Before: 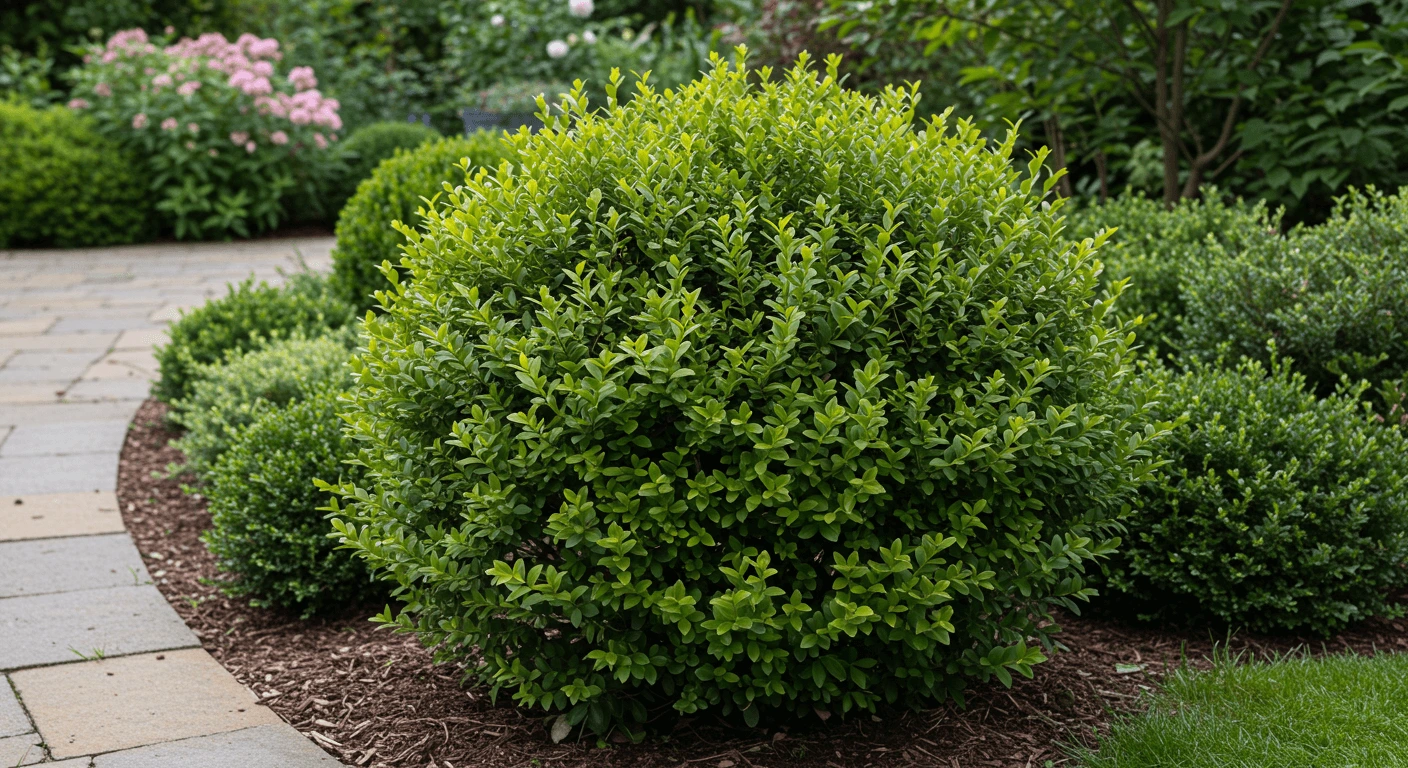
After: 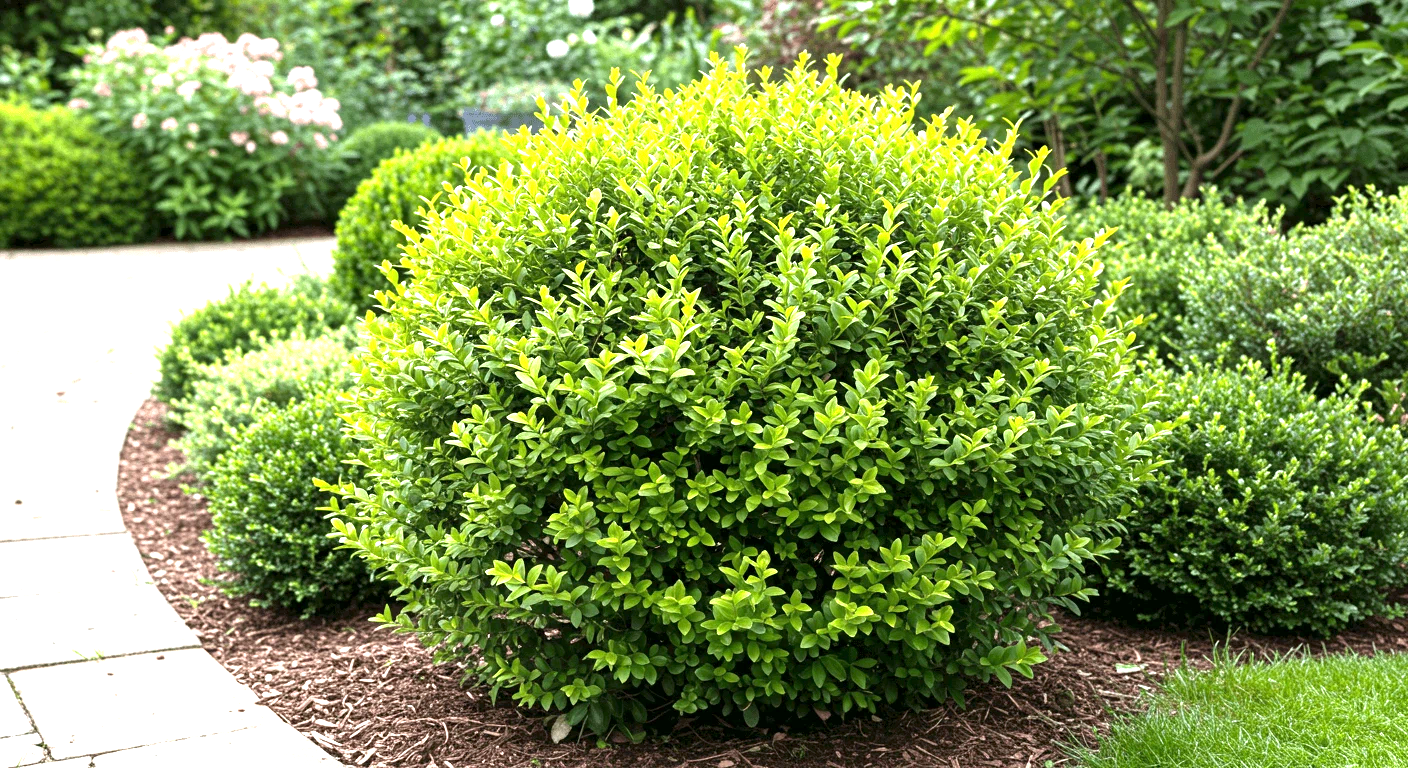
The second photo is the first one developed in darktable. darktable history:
exposure: black level correction 0.001, exposure 1.733 EV, compensate highlight preservation false
